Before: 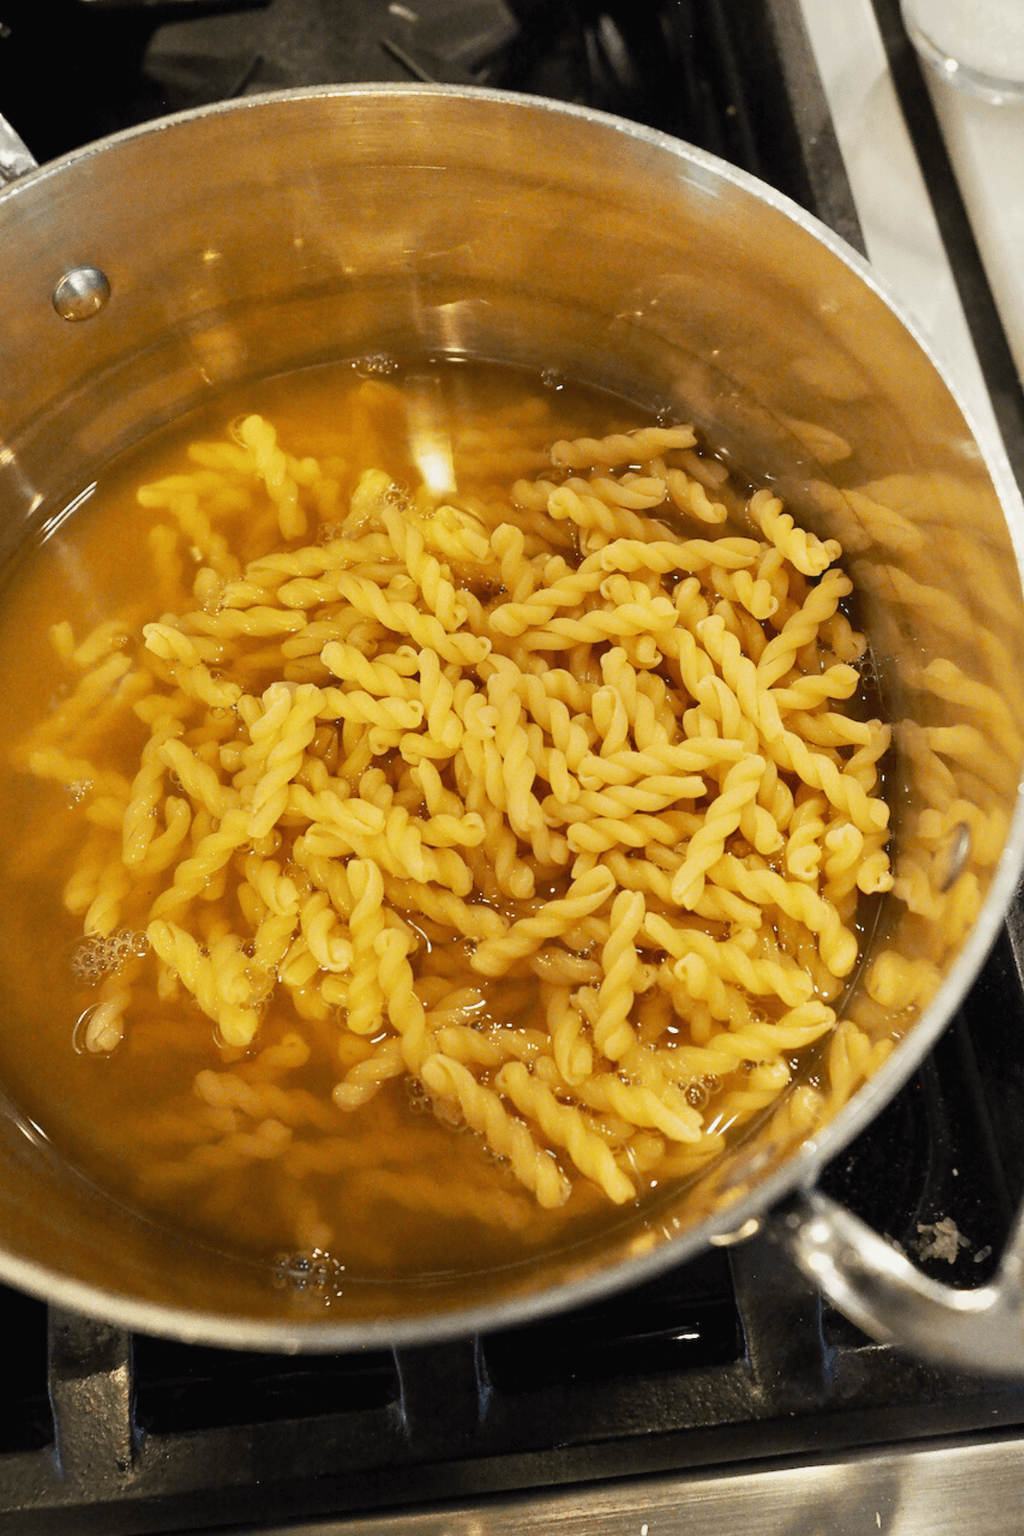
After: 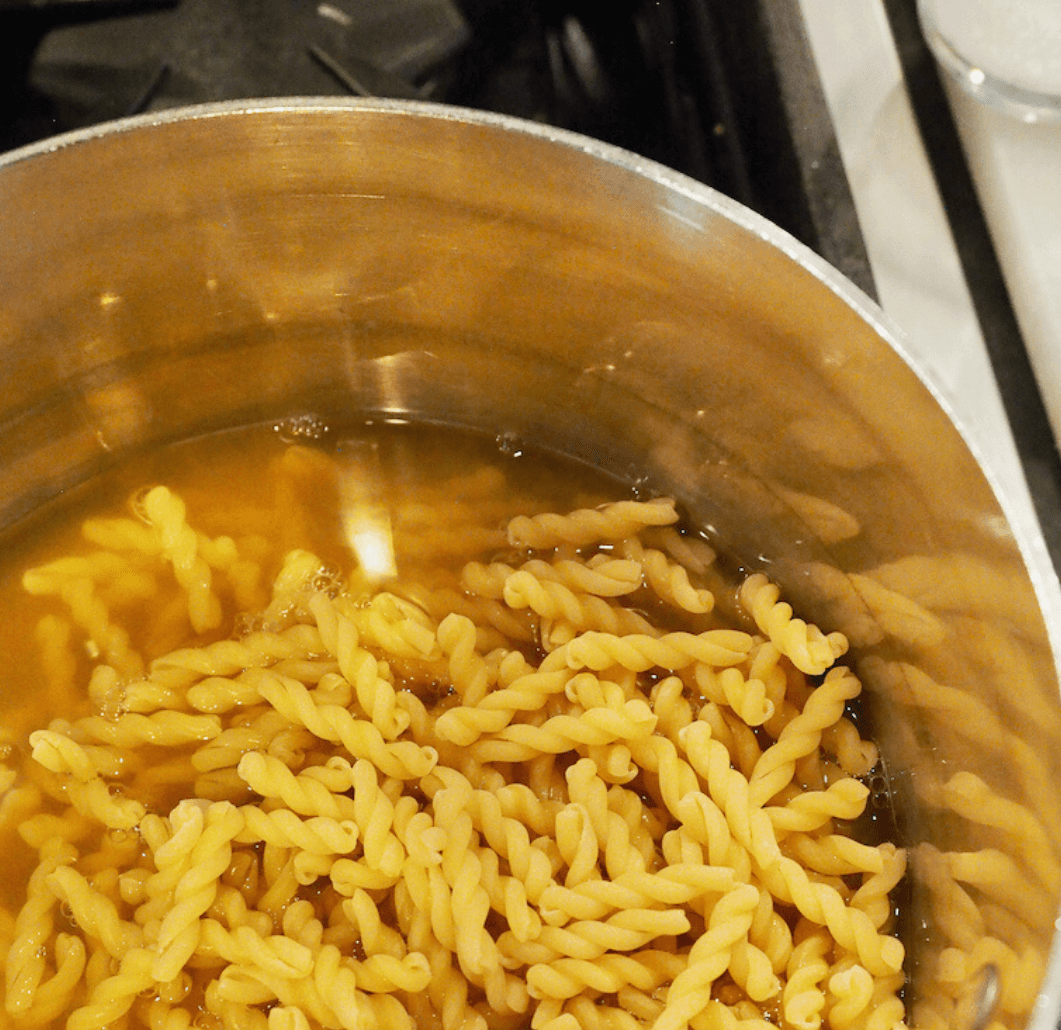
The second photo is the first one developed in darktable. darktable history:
crop and rotate: left 11.574%, bottom 42.759%
